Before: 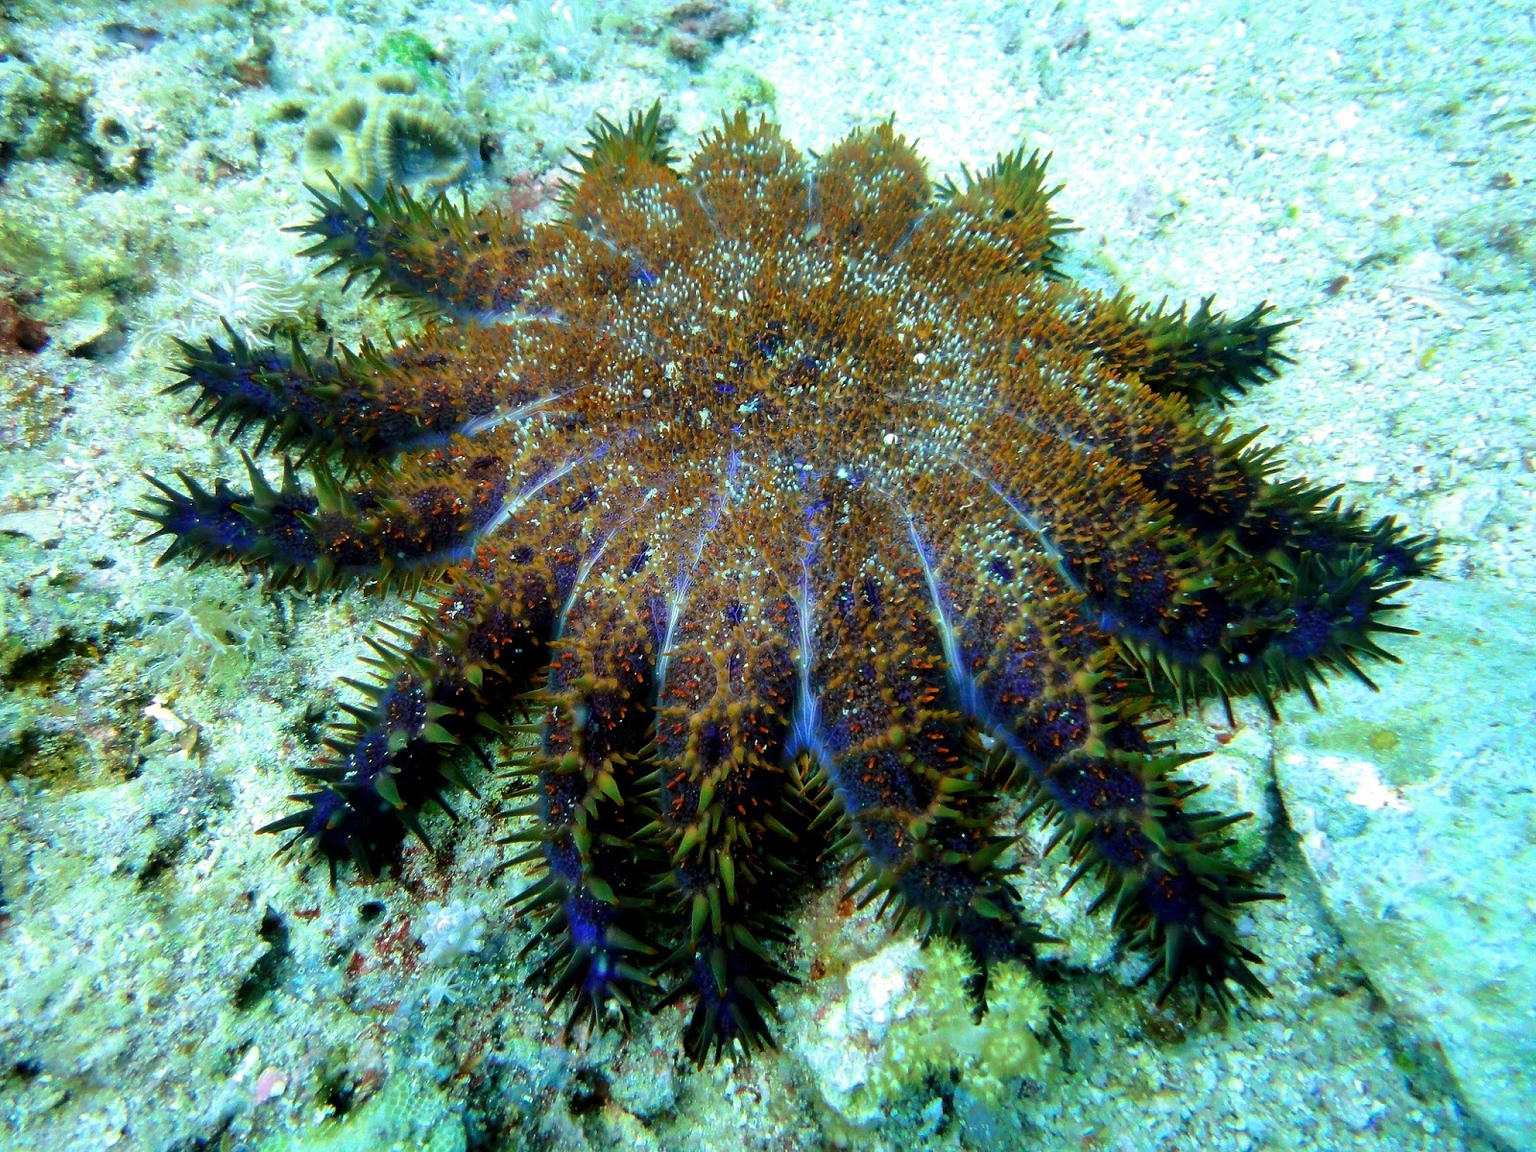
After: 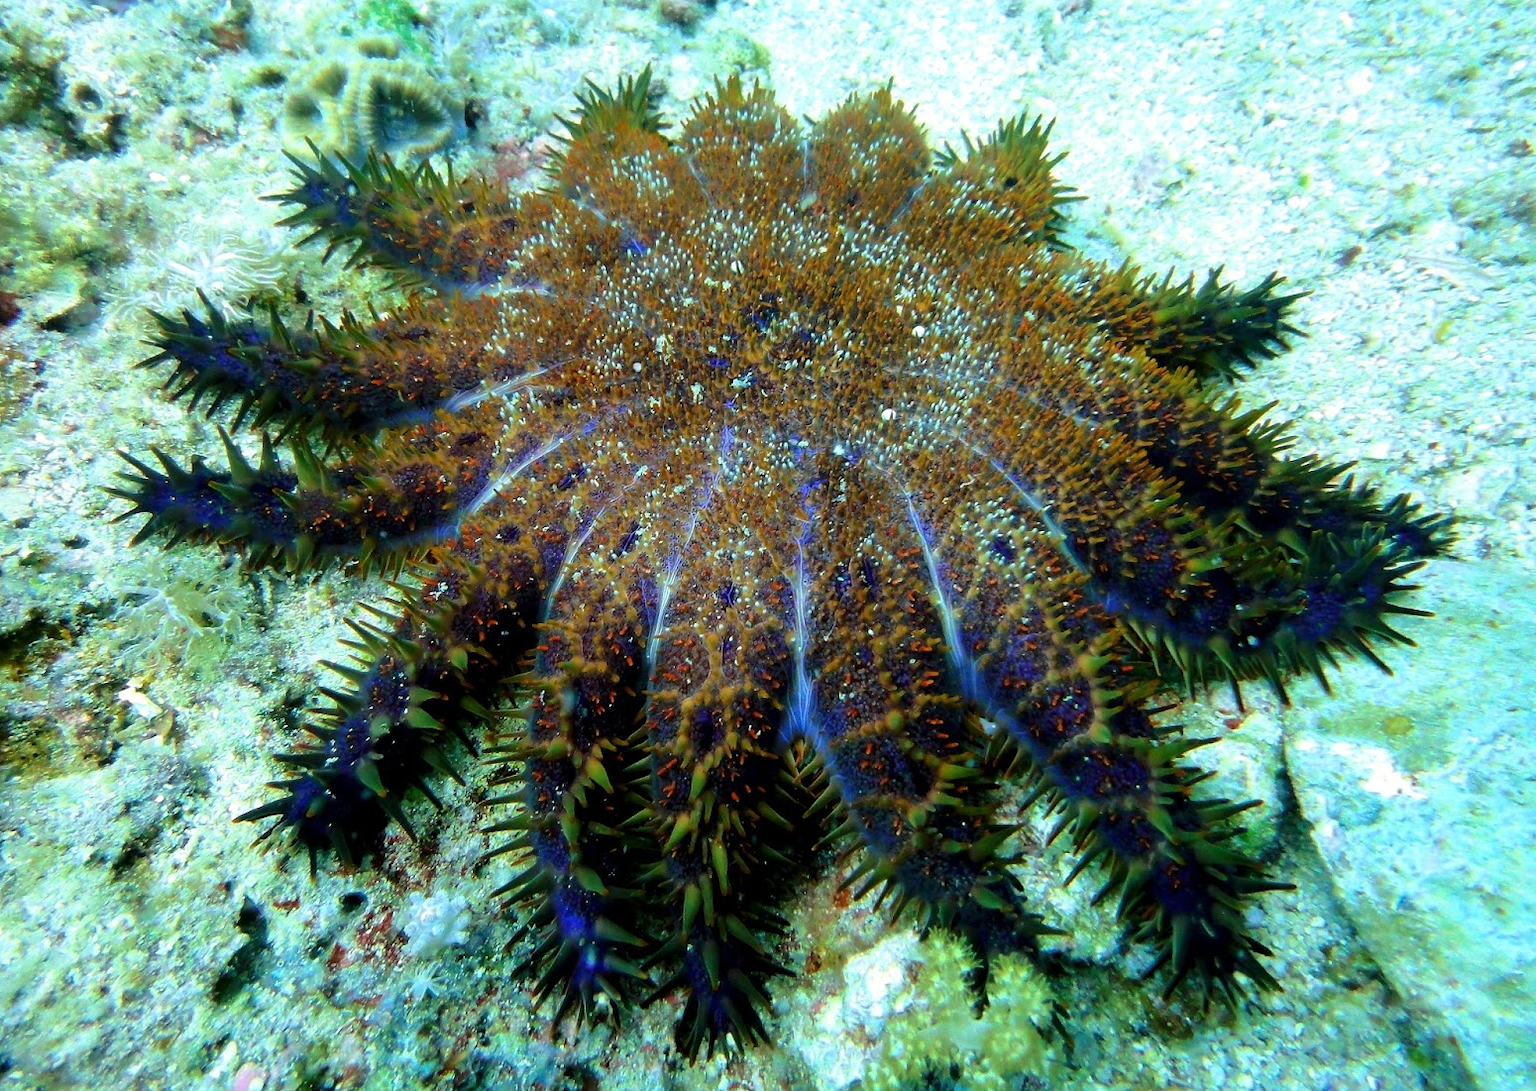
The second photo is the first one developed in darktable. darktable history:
crop: left 1.964%, top 3.251%, right 1.122%, bottom 4.933%
white balance: emerald 1
